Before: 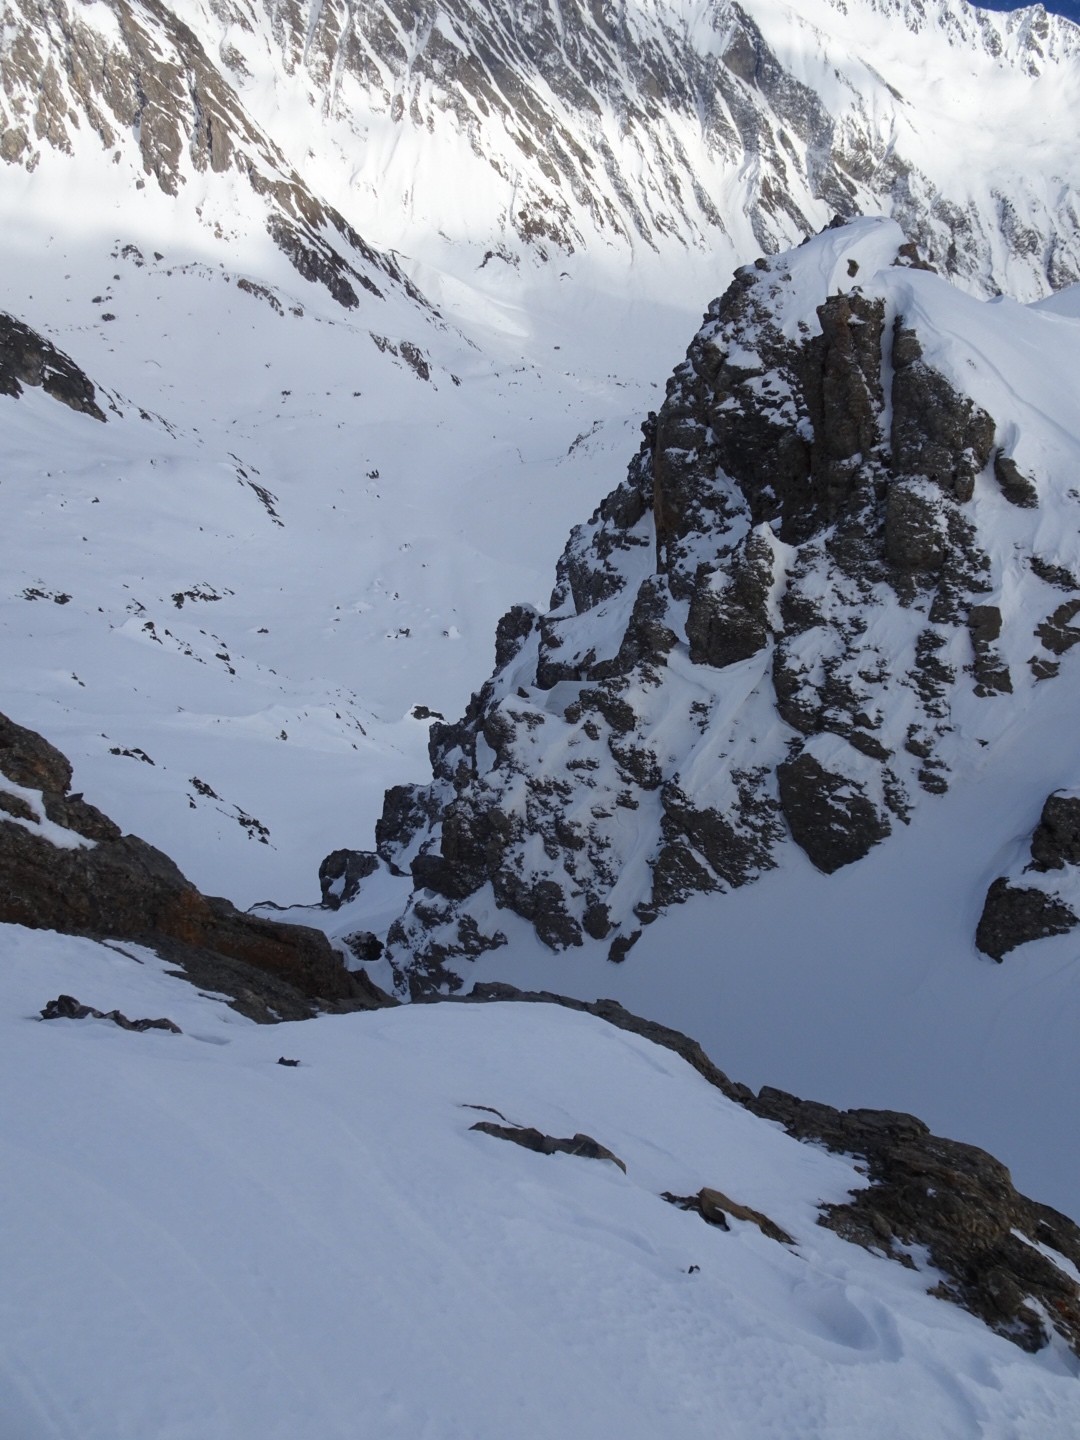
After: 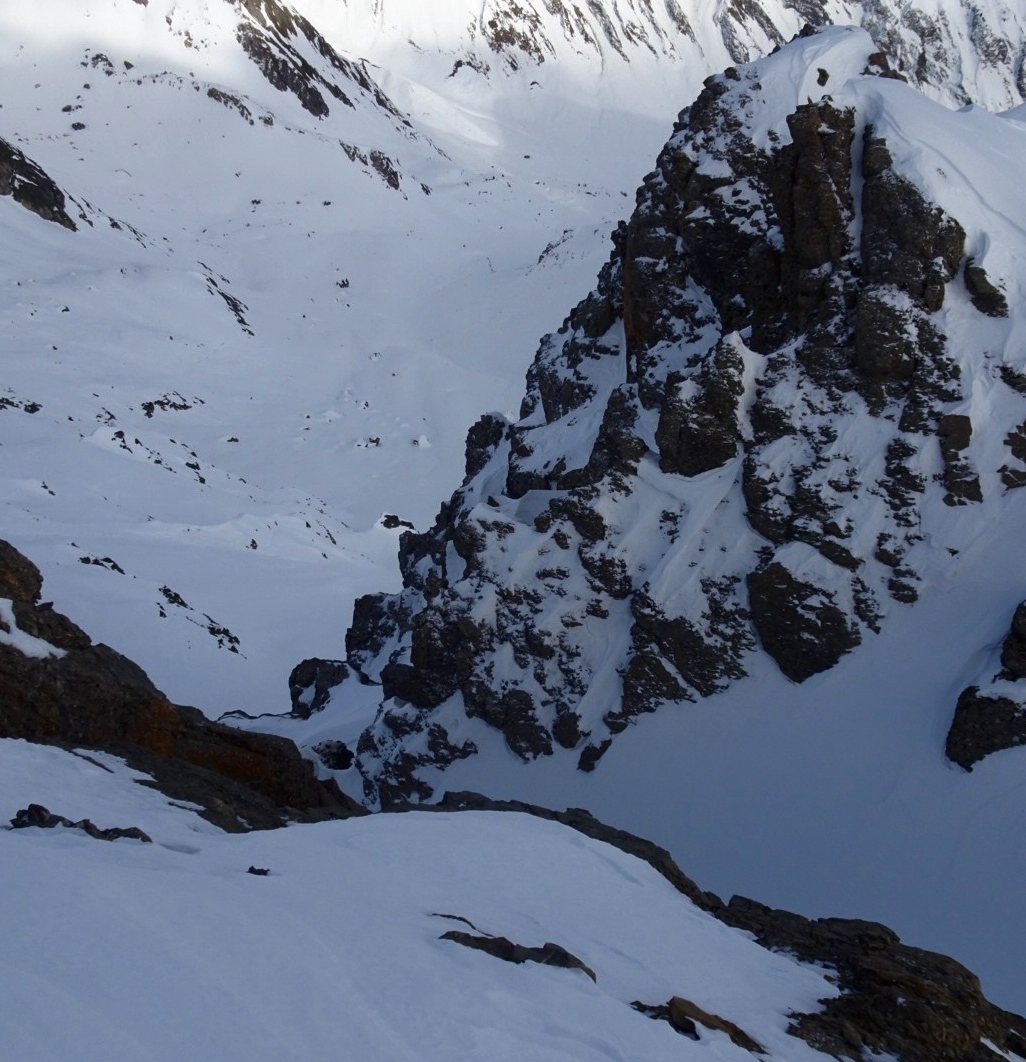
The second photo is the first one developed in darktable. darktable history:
contrast brightness saturation: contrast 0.068, brightness -0.141, saturation 0.11
crop and rotate: left 2.809%, top 13.327%, right 2.121%, bottom 12.888%
